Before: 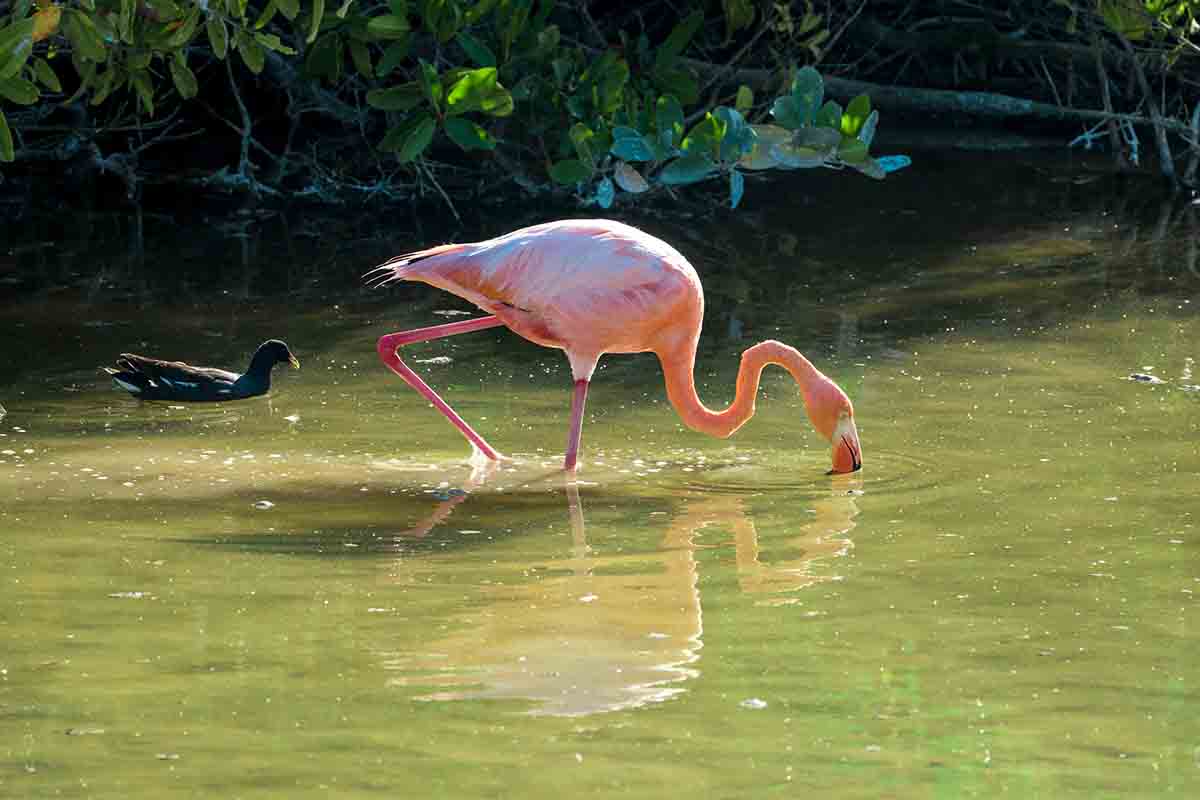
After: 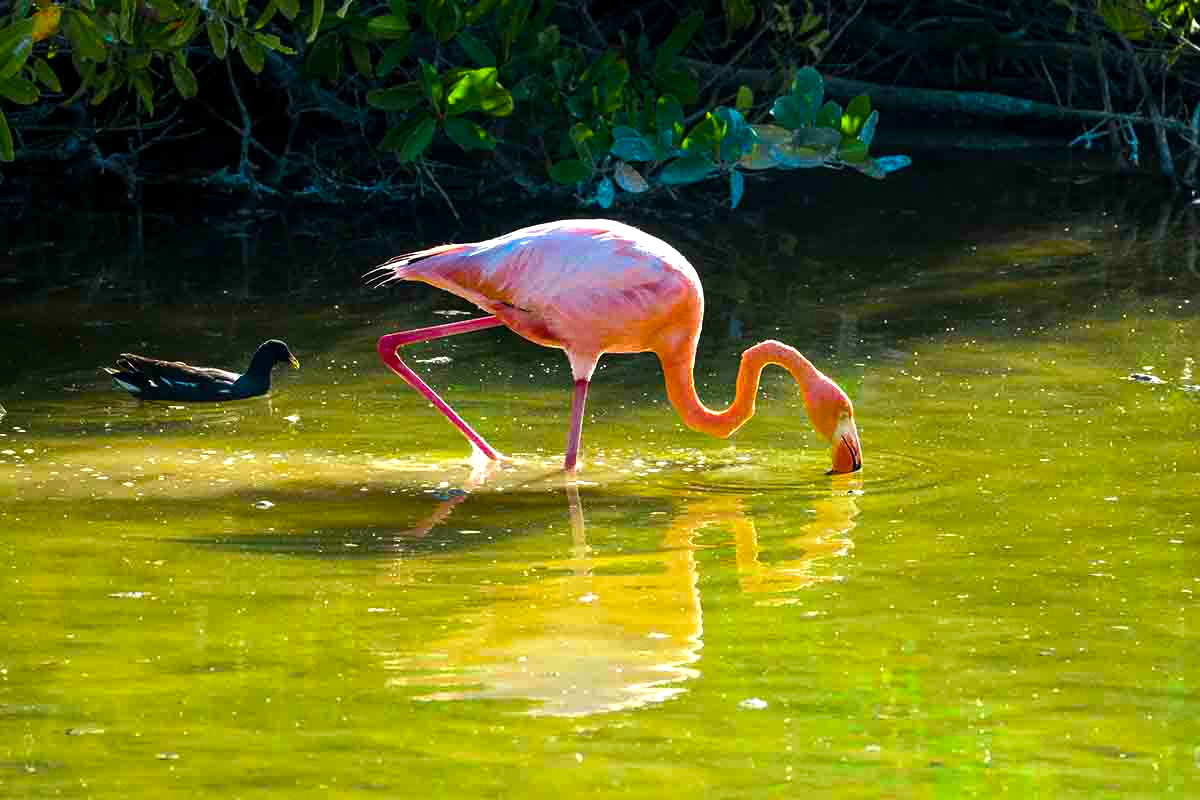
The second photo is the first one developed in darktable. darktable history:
tone equalizer: on, module defaults
color balance rgb: linear chroma grading › global chroma 9%, perceptual saturation grading › global saturation 36%, perceptual brilliance grading › global brilliance 15%, perceptual brilliance grading › shadows -35%, global vibrance 15%
grain: coarseness 0.09 ISO, strength 10%
